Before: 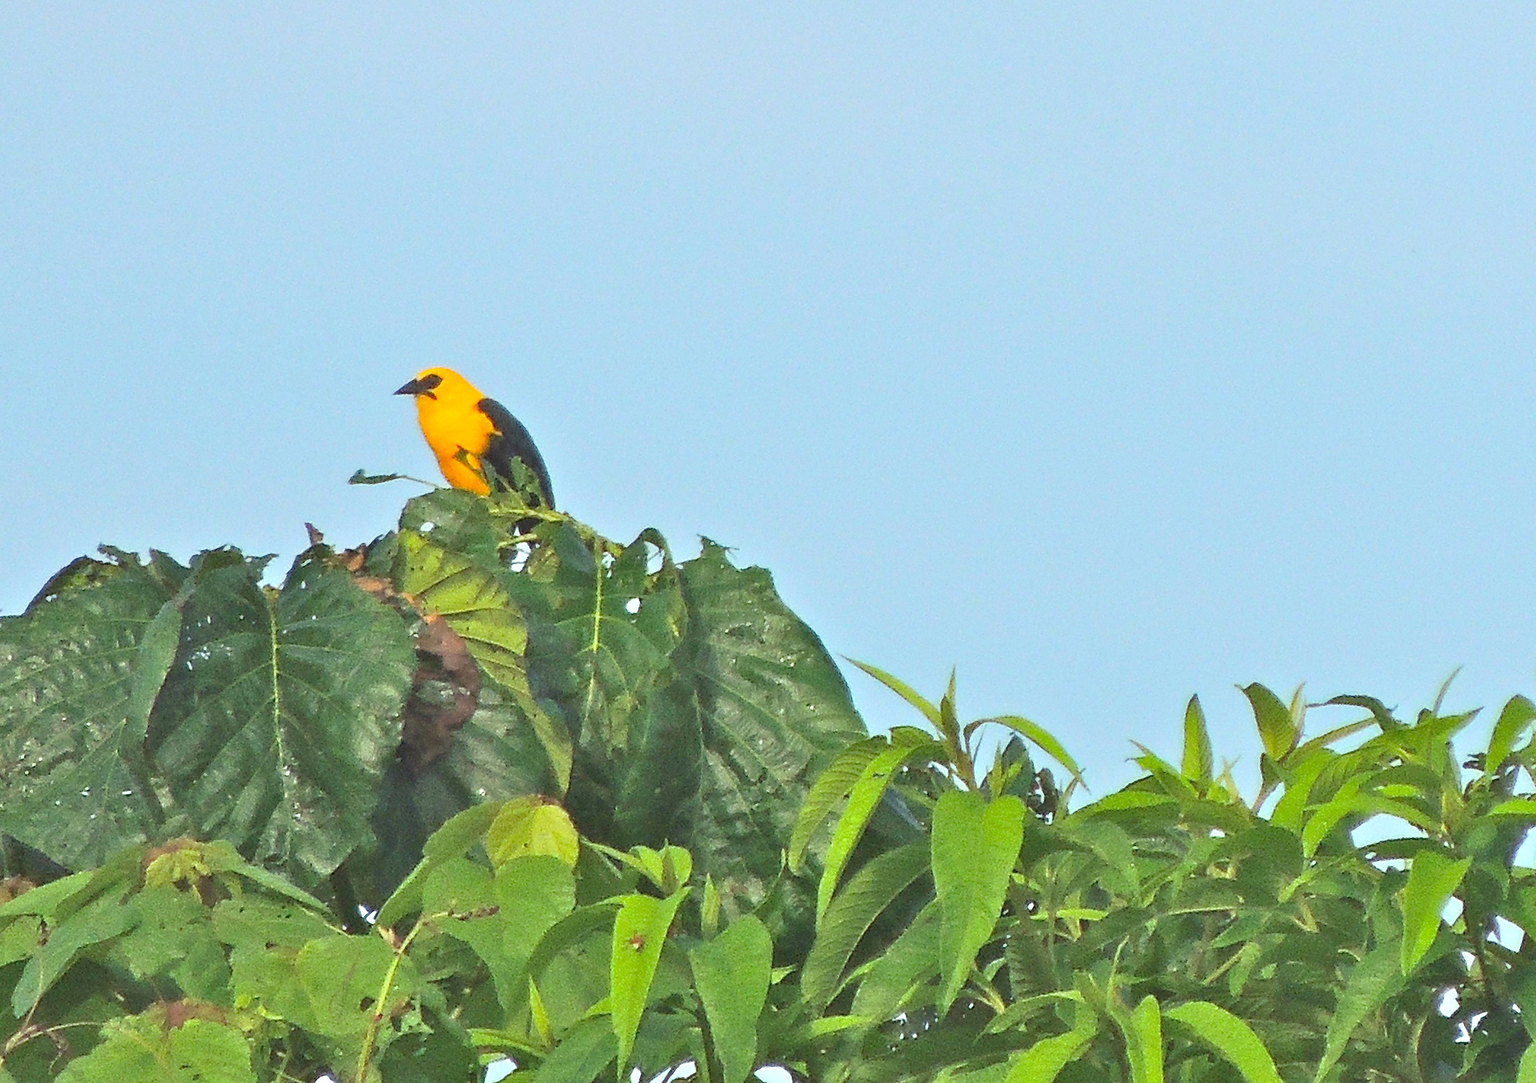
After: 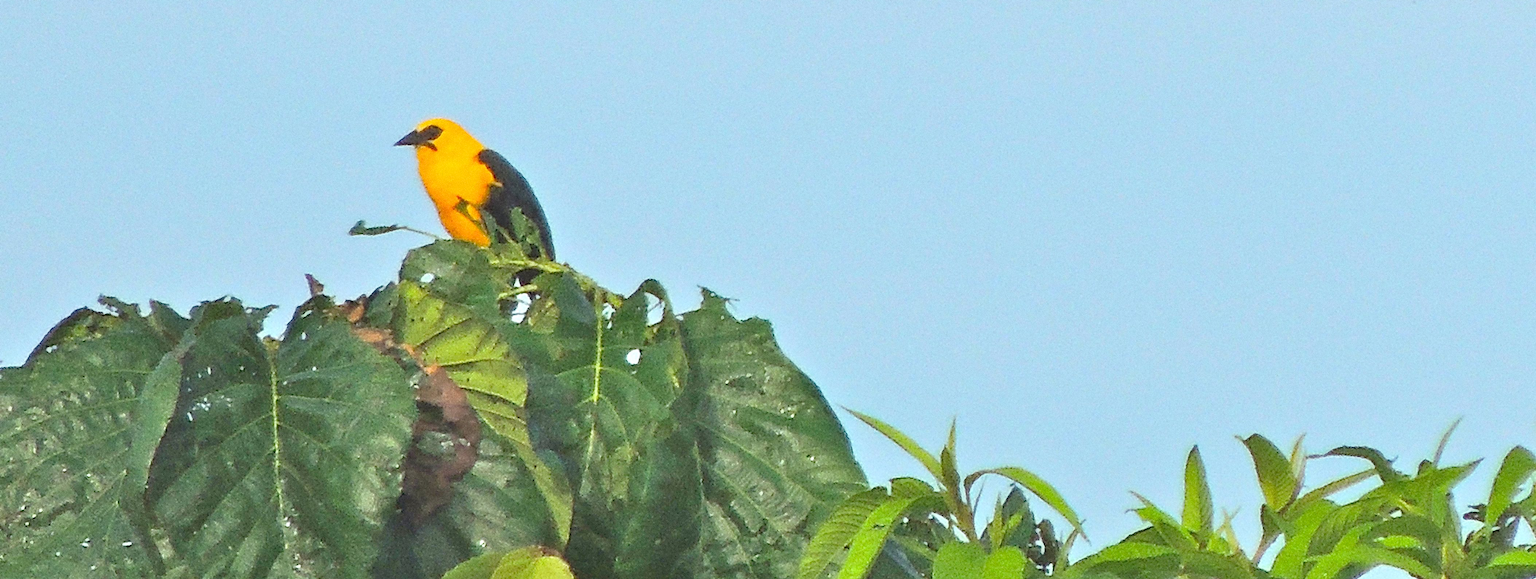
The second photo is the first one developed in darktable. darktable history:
color correction: highlights a* -0.137, highlights b* 0.137
crop and rotate: top 23.043%, bottom 23.437%
grain: coarseness 0.09 ISO, strength 40%
